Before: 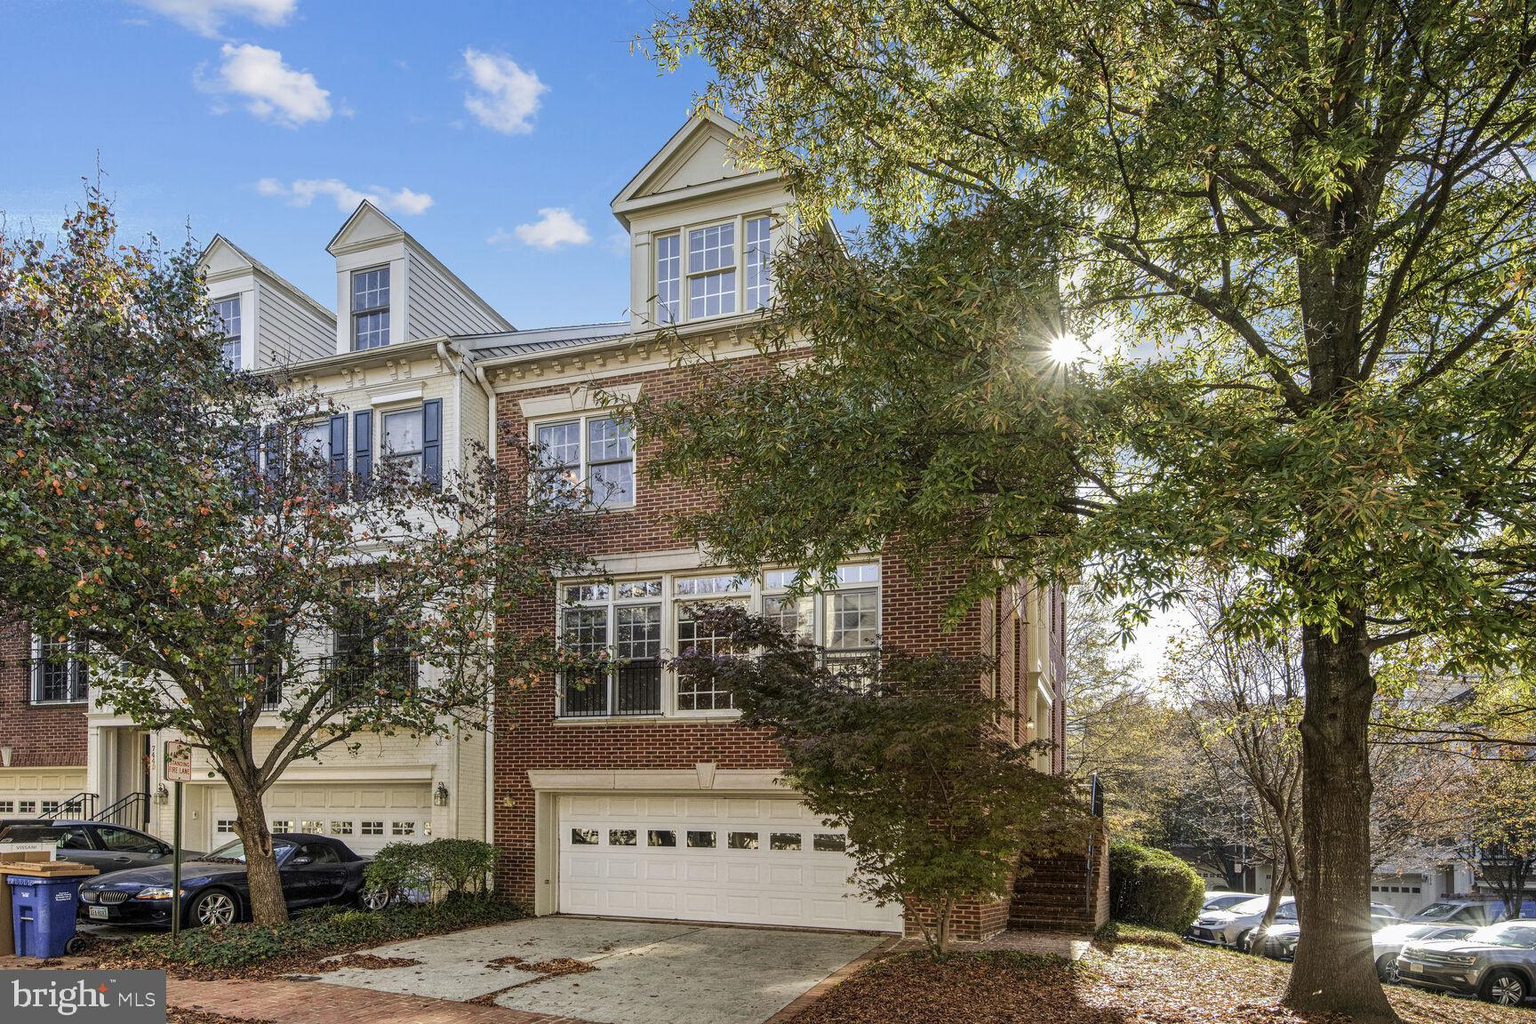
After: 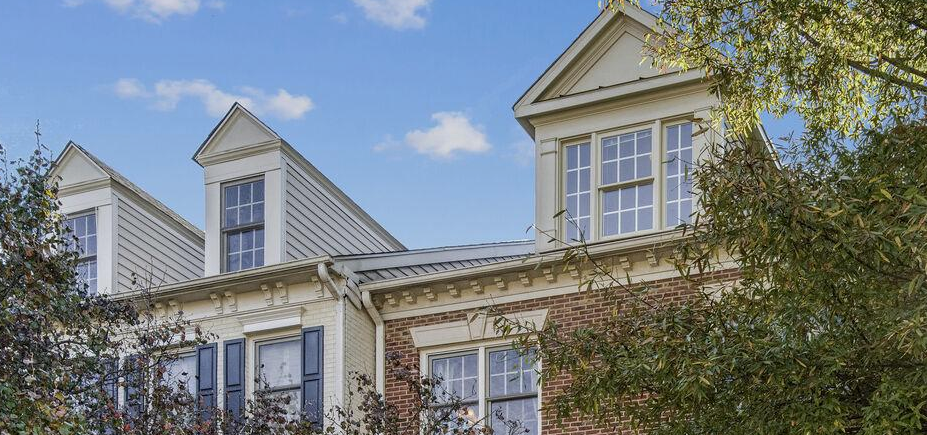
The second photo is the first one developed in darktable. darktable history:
exposure: black level correction 0.001, exposure -0.2 EV, compensate highlight preservation false
crop: left 10.121%, top 10.631%, right 36.218%, bottom 51.526%
